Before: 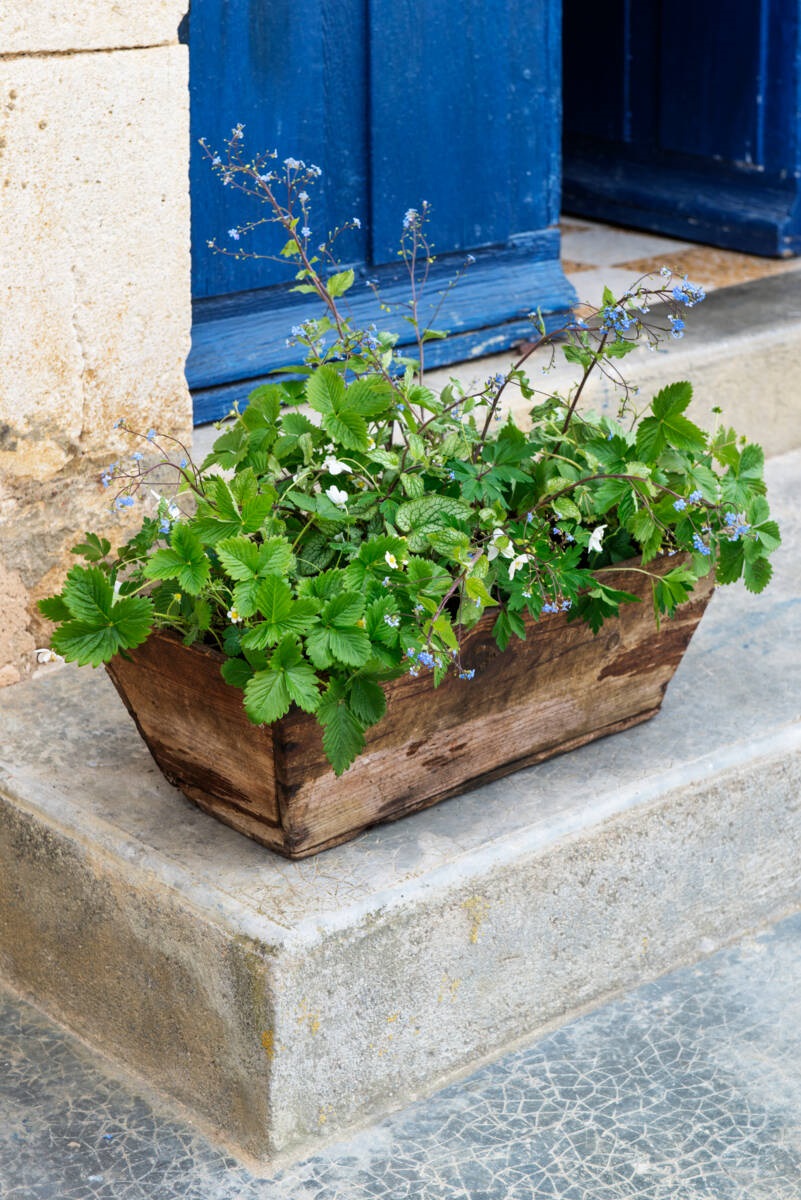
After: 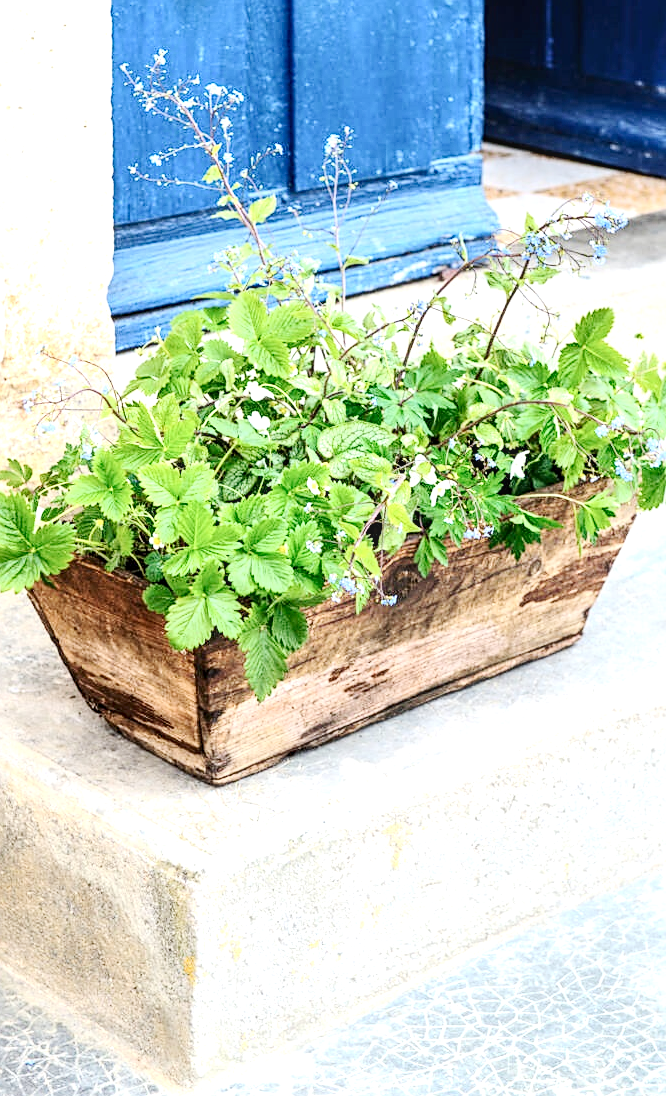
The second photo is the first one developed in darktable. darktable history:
exposure: exposure 0.604 EV, compensate highlight preservation false
local contrast: detail 130%
base curve: curves: ch0 [(0, 0) (0.158, 0.273) (0.879, 0.895) (1, 1)], preserve colors none
crop: left 9.76%, top 6.223%, right 7.072%, bottom 2.375%
contrast brightness saturation: contrast 0.241, brightness 0.087
tone equalizer: -8 EV -0.434 EV, -7 EV -0.372 EV, -6 EV -0.295 EV, -5 EV -0.241 EV, -3 EV 0.194 EV, -2 EV 0.339 EV, -1 EV 0.382 EV, +0 EV 0.39 EV
sharpen: on, module defaults
